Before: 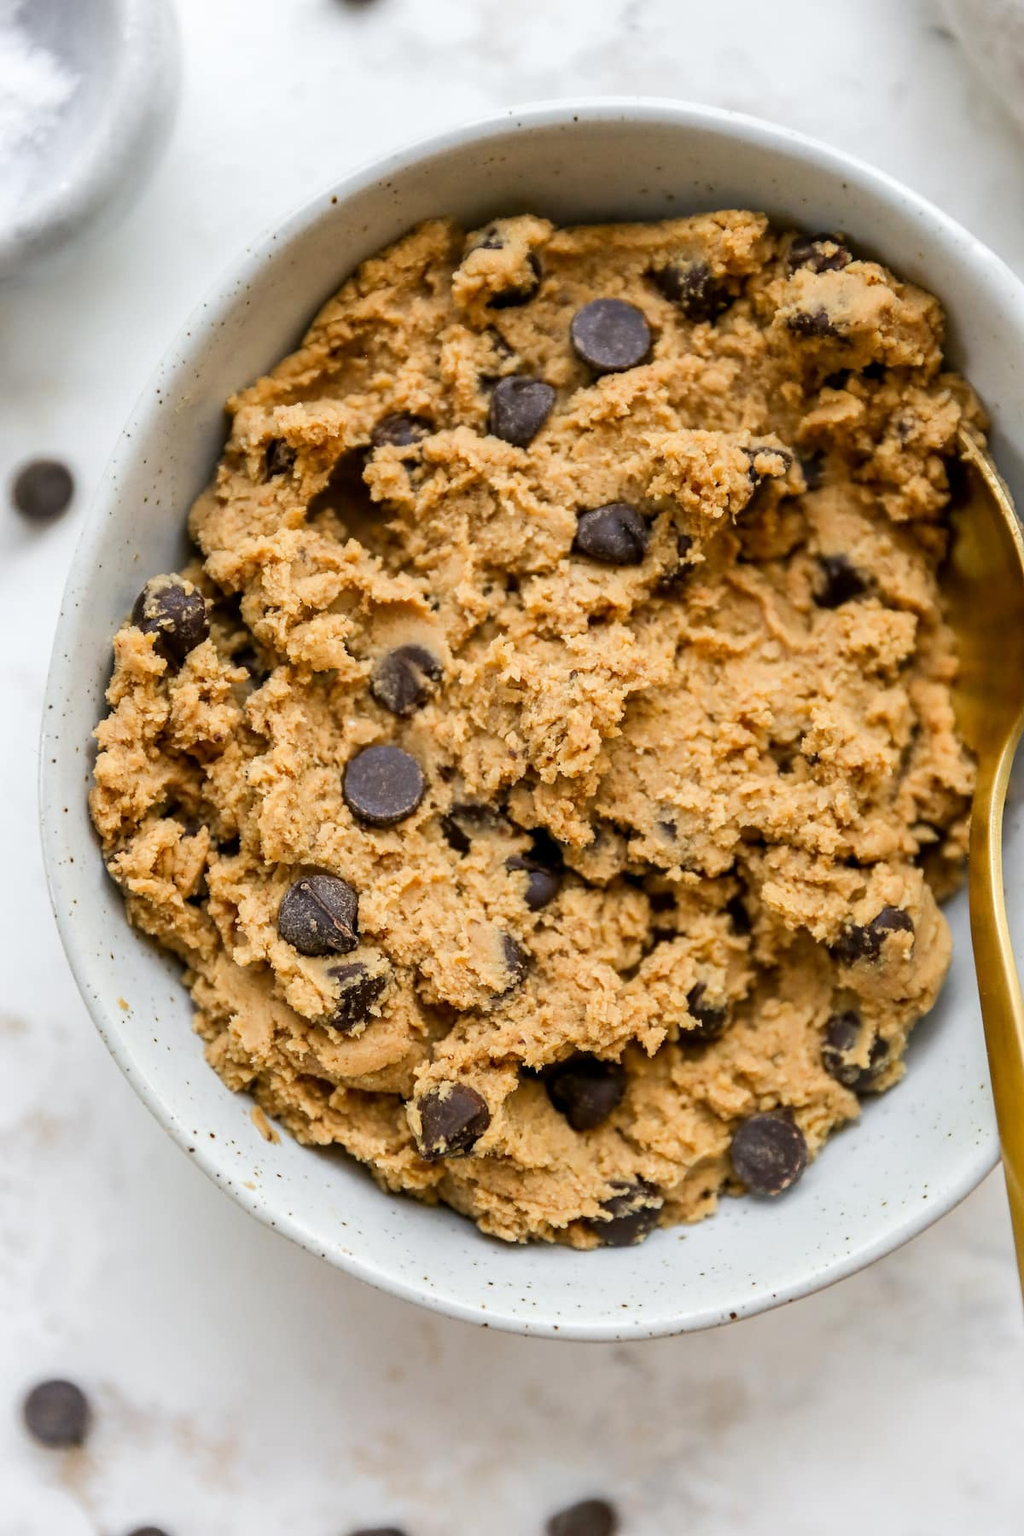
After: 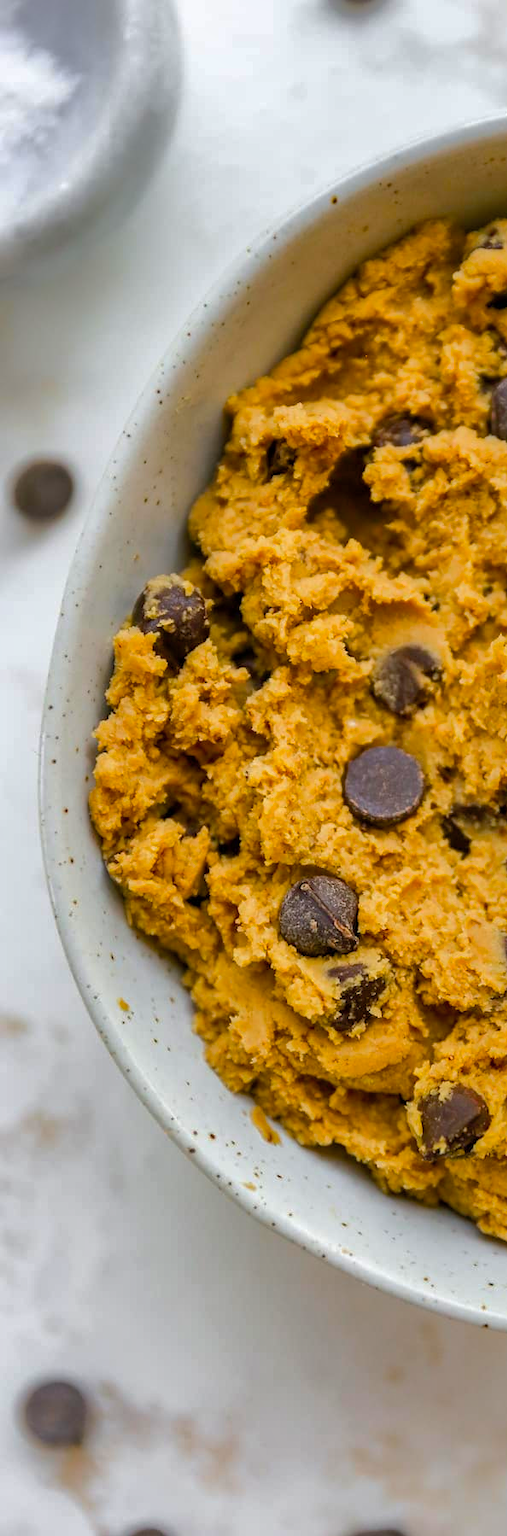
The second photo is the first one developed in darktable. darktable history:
shadows and highlights: shadows 39.97, highlights -59.78
crop and rotate: left 0.036%, right 50.412%
color balance rgb: shadows lift › chroma 0.951%, shadows lift › hue 111.78°, linear chroma grading › global chroma 9.994%, perceptual saturation grading › global saturation 35.921%
